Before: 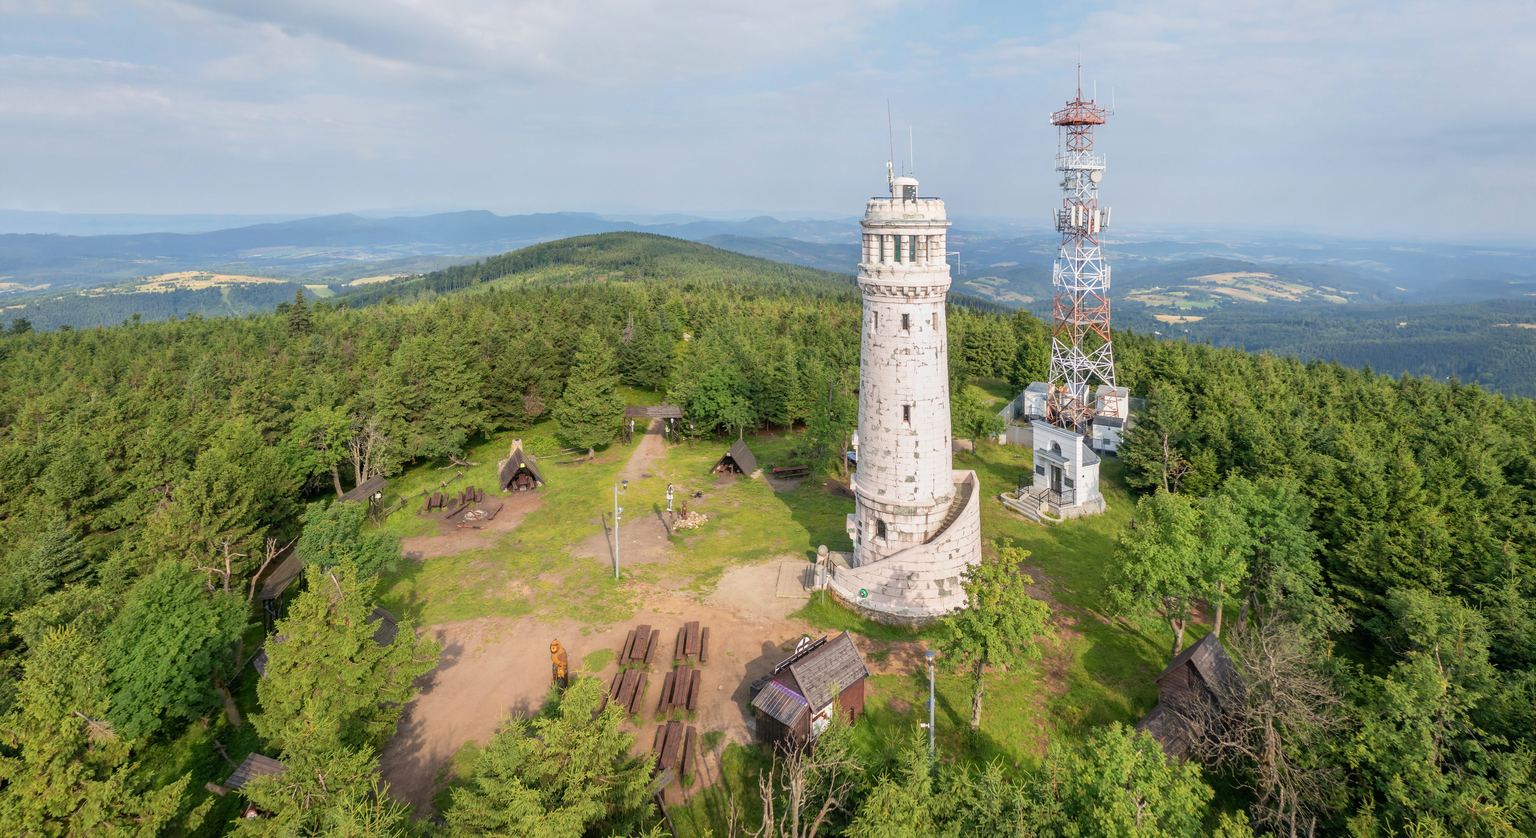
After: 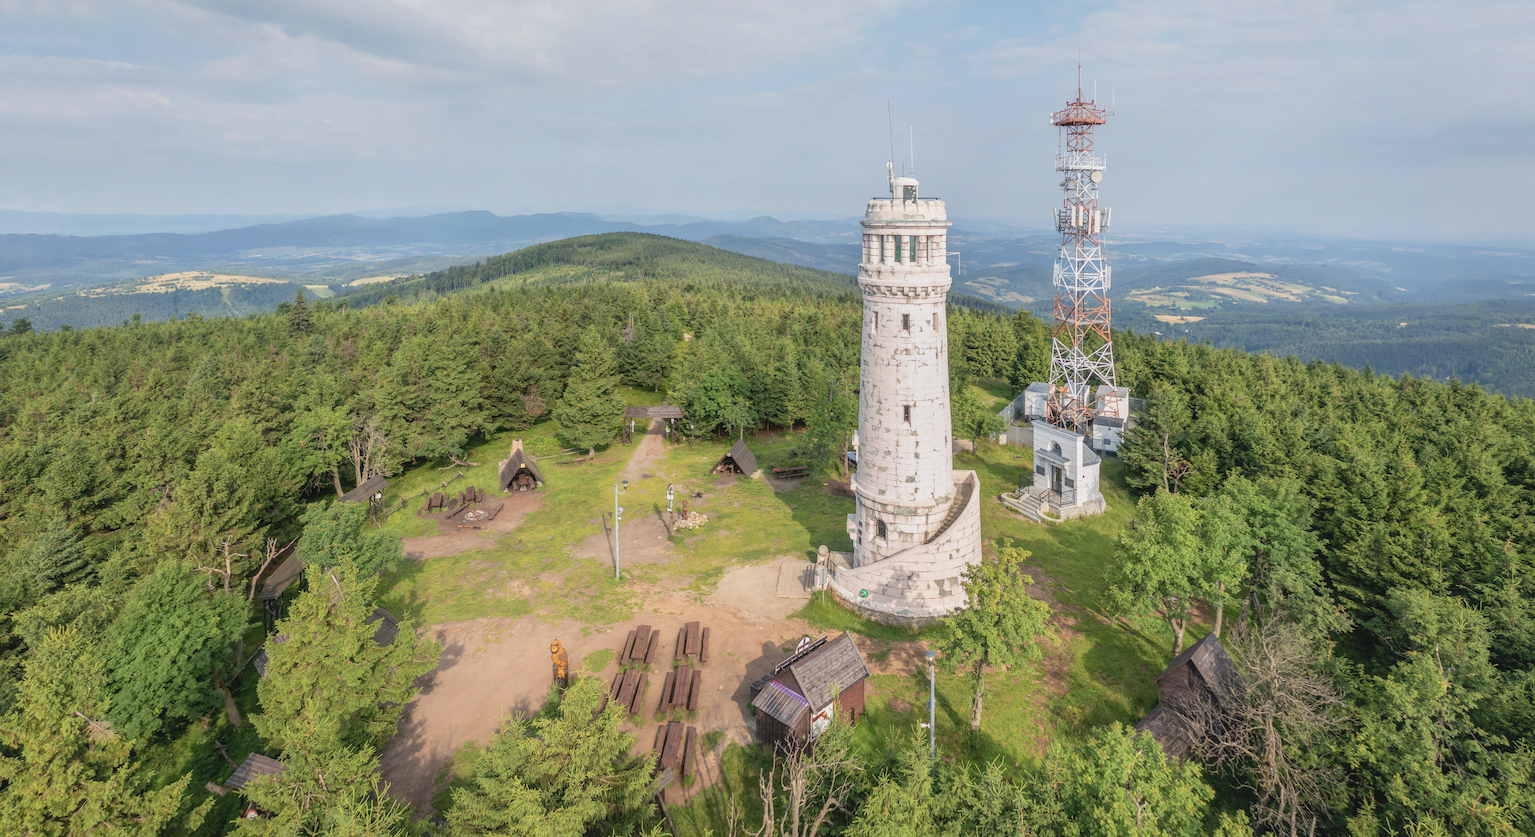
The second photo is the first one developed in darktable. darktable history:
contrast brightness saturation: contrast -0.15, brightness 0.05, saturation -0.12
local contrast: on, module defaults
